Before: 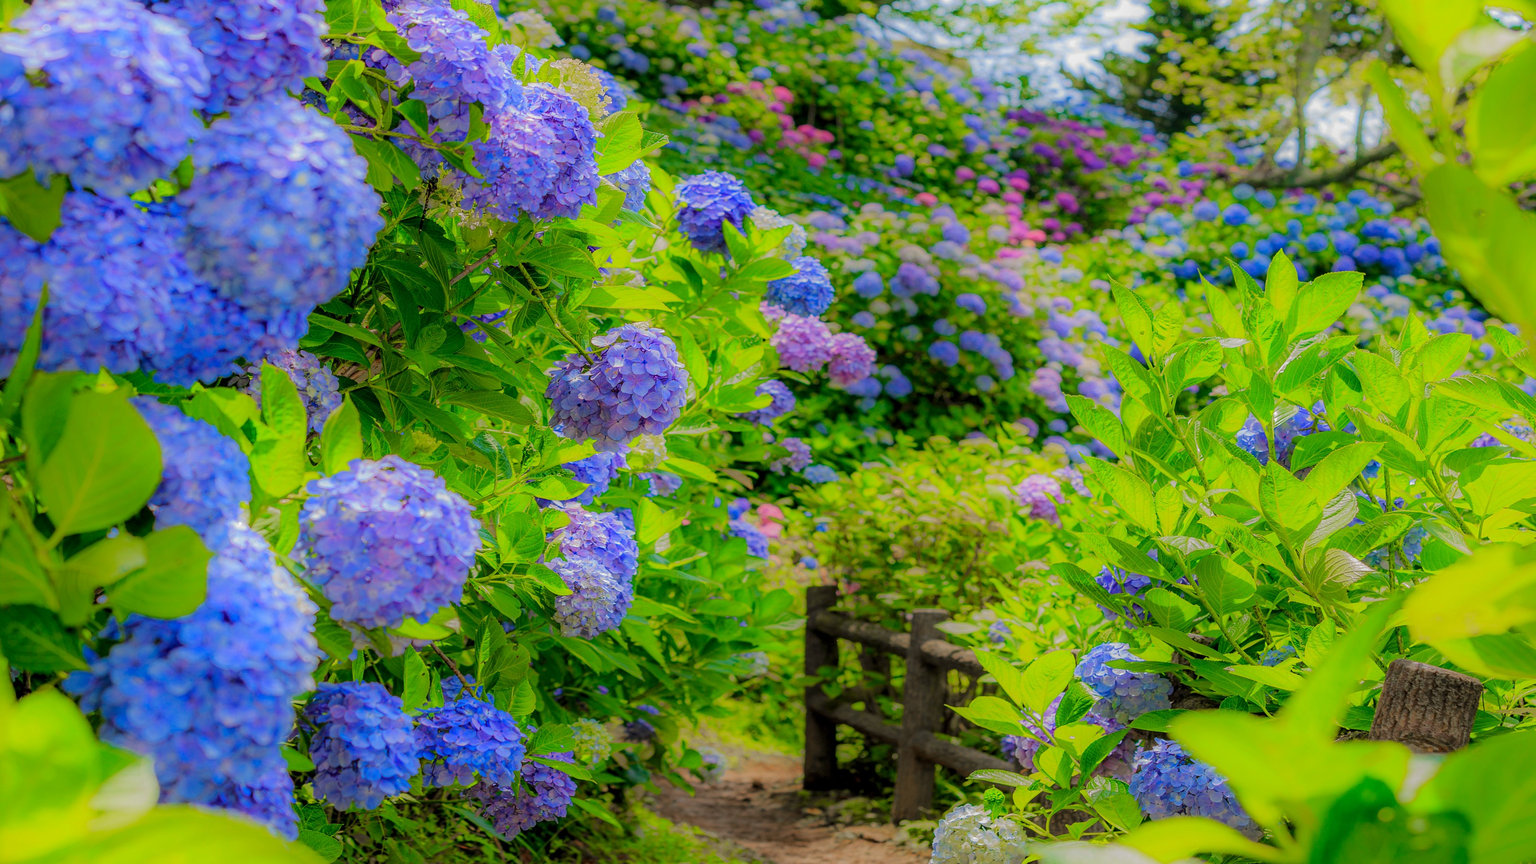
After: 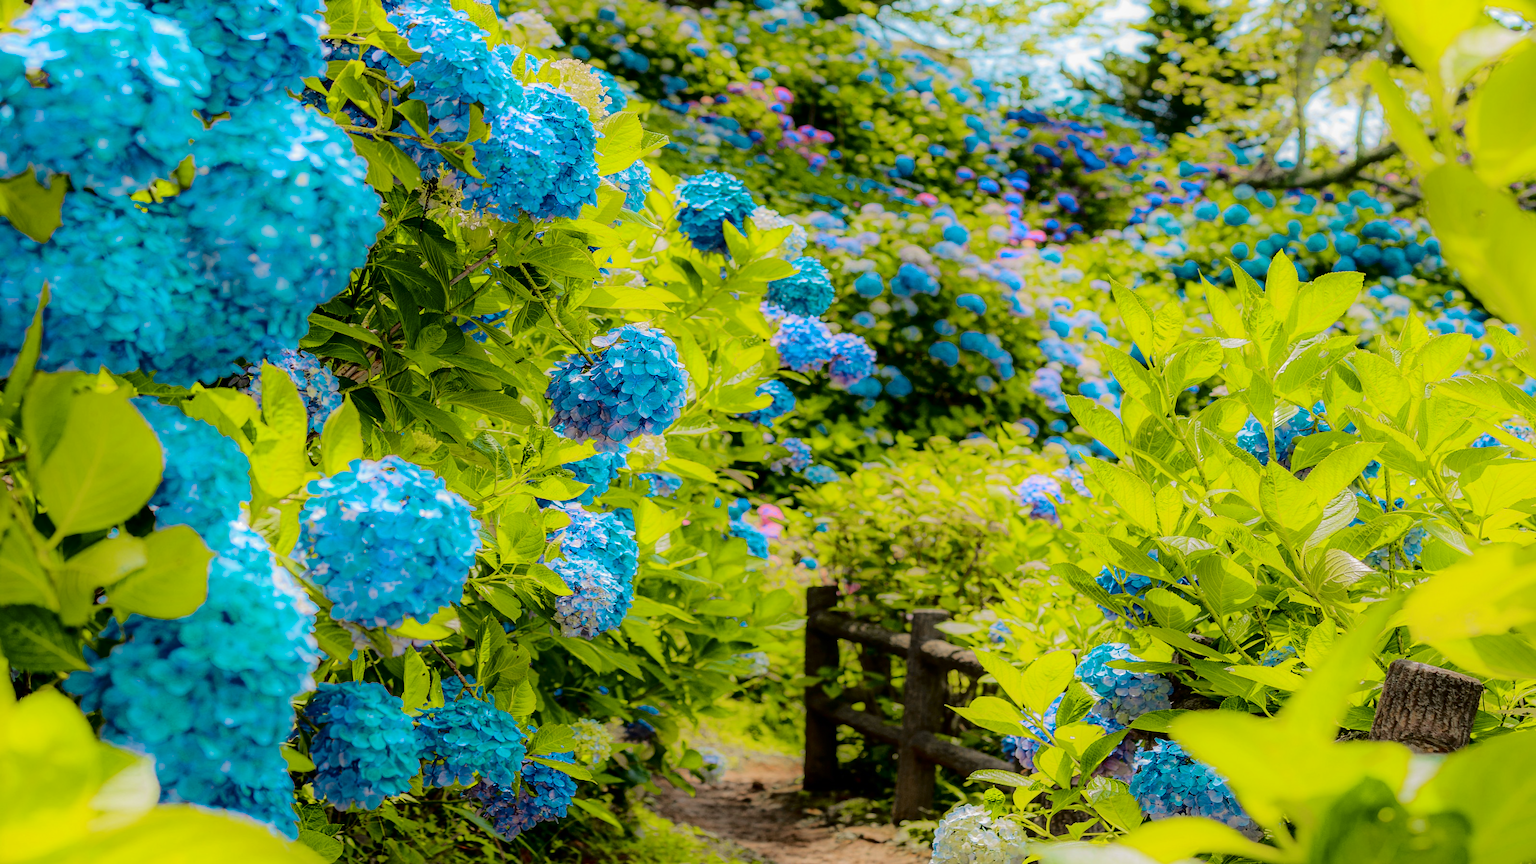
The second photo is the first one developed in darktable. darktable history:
color zones: curves: ch0 [(0.254, 0.492) (0.724, 0.62)]; ch1 [(0.25, 0.528) (0.719, 0.796)]; ch2 [(0, 0.472) (0.25, 0.5) (0.73, 0.184)]
tone curve: curves: ch0 [(0, 0) (0.003, 0.003) (0.011, 0.005) (0.025, 0.008) (0.044, 0.012) (0.069, 0.02) (0.1, 0.031) (0.136, 0.047) (0.177, 0.088) (0.224, 0.141) (0.277, 0.222) (0.335, 0.32) (0.399, 0.425) (0.468, 0.524) (0.543, 0.623) (0.623, 0.716) (0.709, 0.796) (0.801, 0.88) (0.898, 0.959) (1, 1)], color space Lab, independent channels, preserve colors none
exposure: compensate highlight preservation false
